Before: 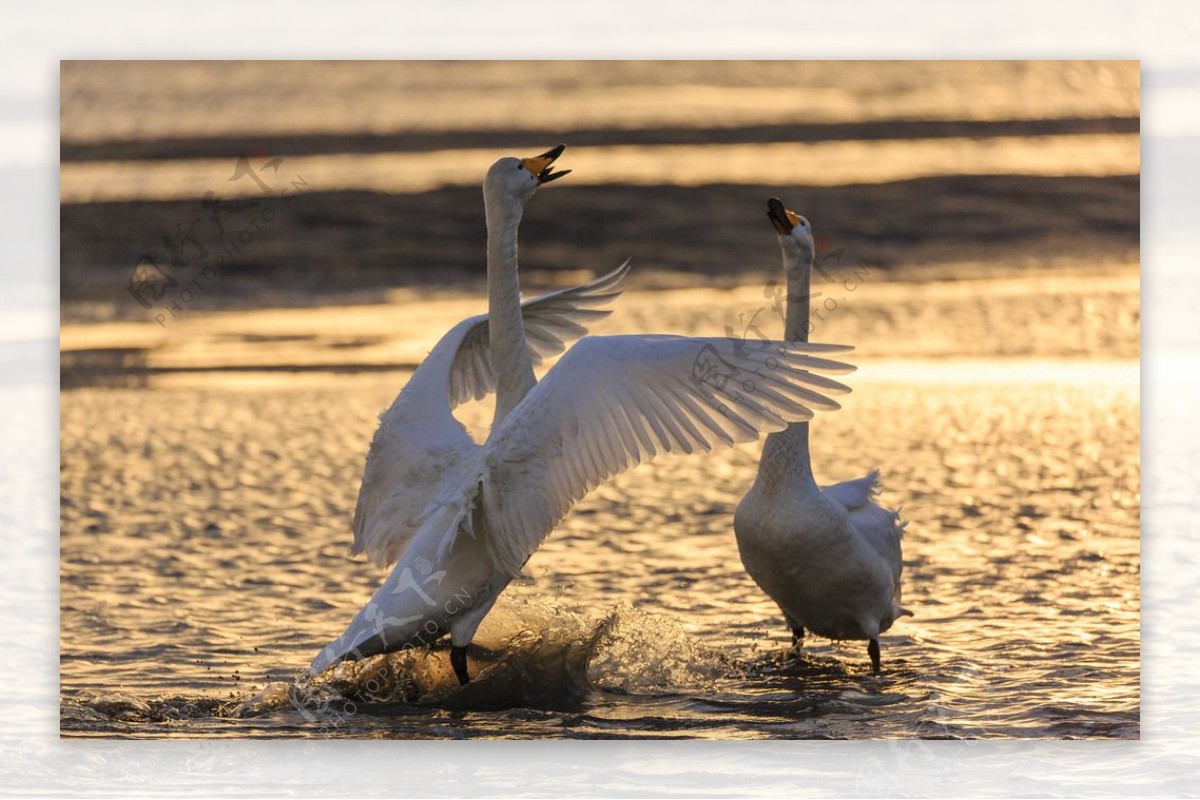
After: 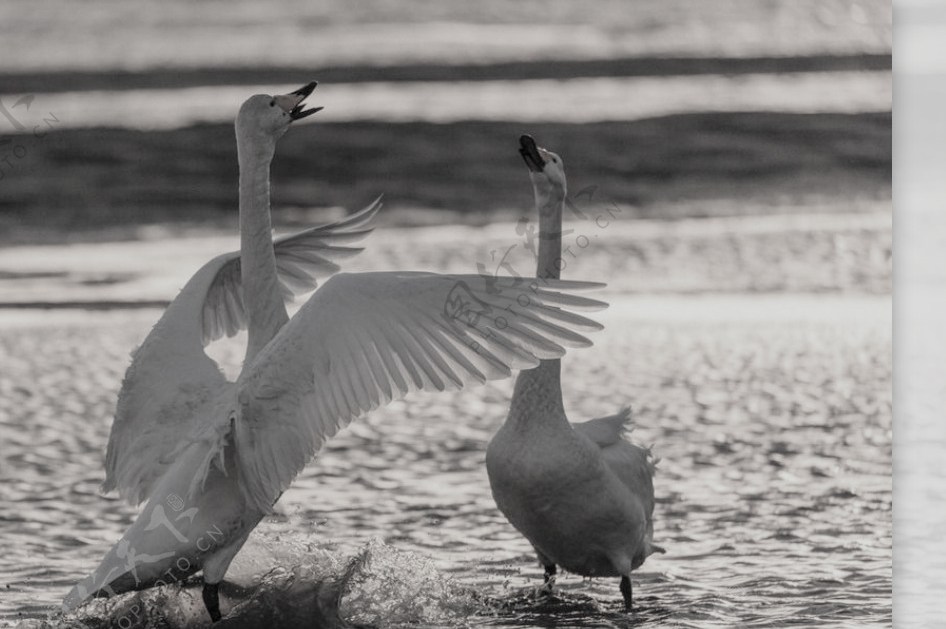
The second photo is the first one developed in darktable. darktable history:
contrast brightness saturation: brightness 0.18, saturation -0.5
tone equalizer: on, module defaults
crop and rotate: left 20.74%, top 7.912%, right 0.375%, bottom 13.378%
local contrast: highlights 100%, shadows 100%, detail 120%, midtone range 0.2
color contrast: green-magenta contrast 0.3, blue-yellow contrast 0.15
exposure: black level correction 0, exposure -0.721 EV, compensate highlight preservation false
